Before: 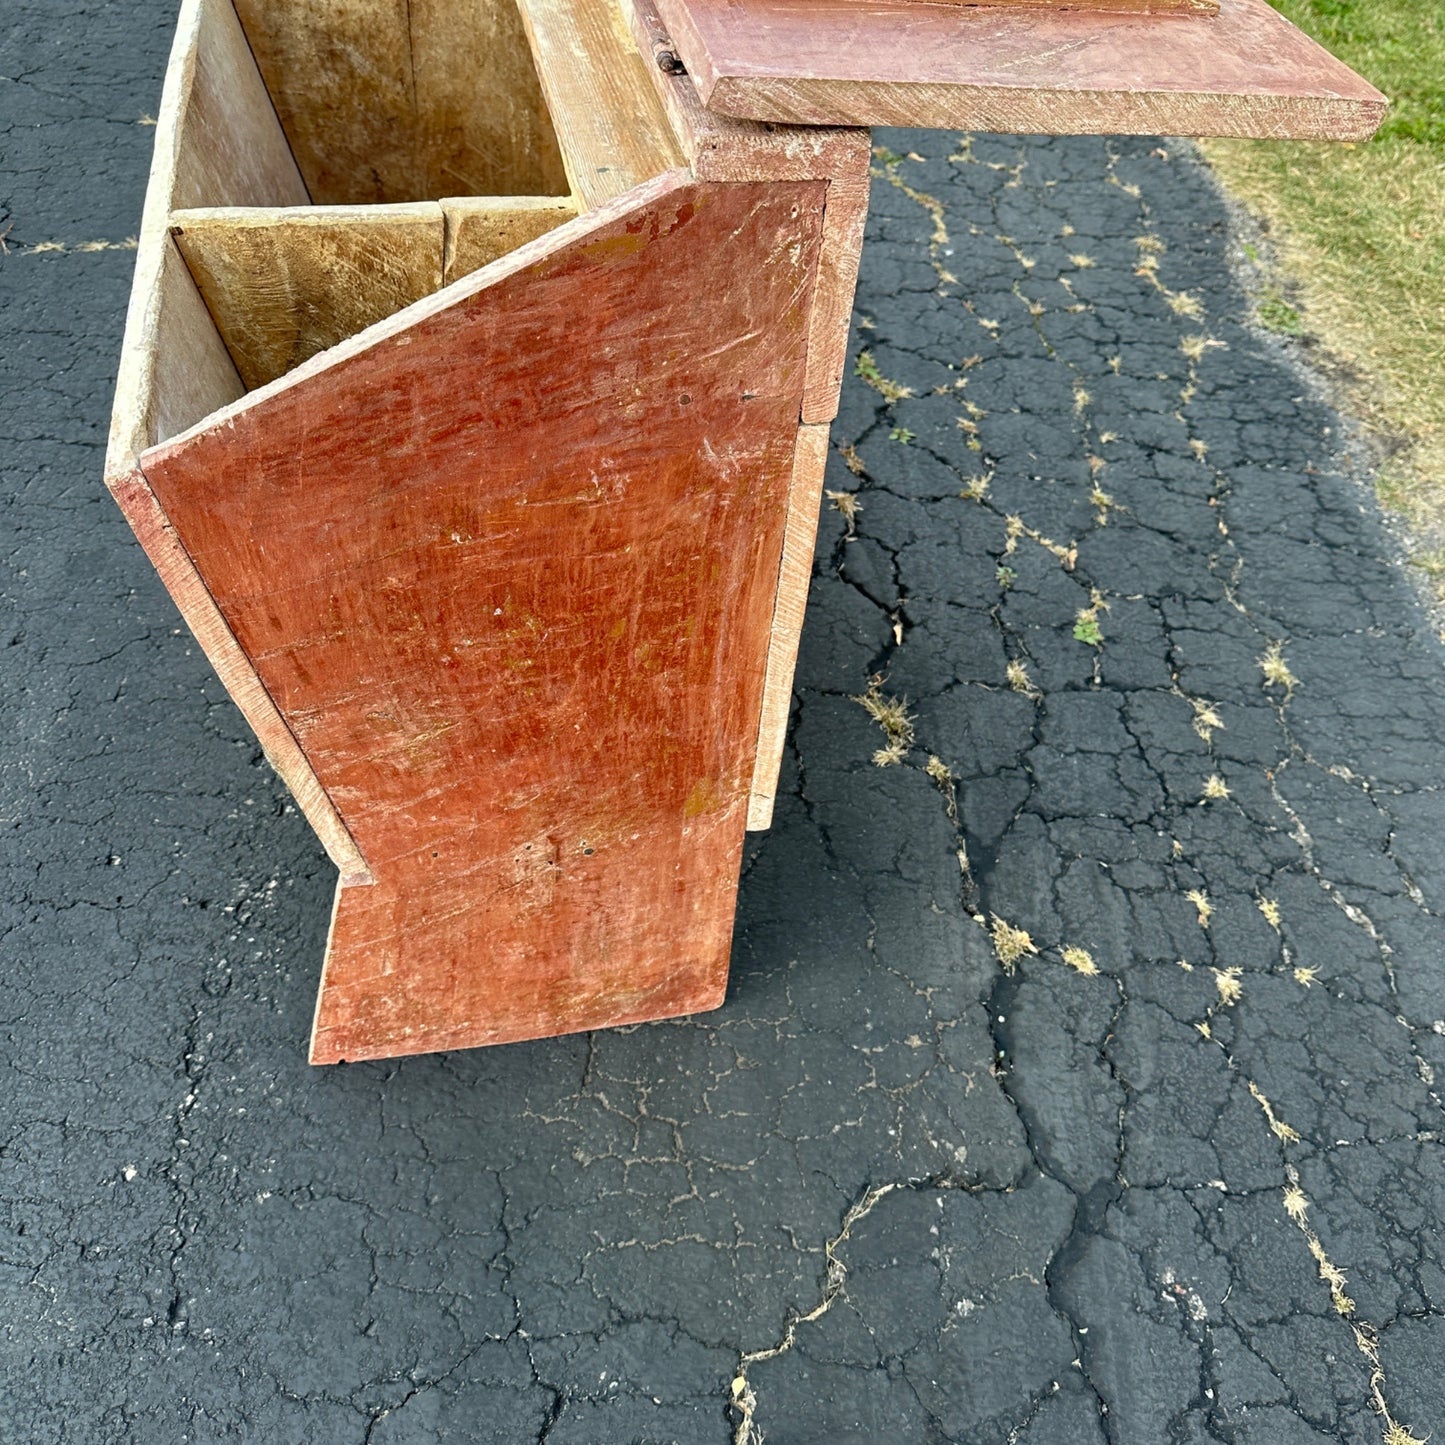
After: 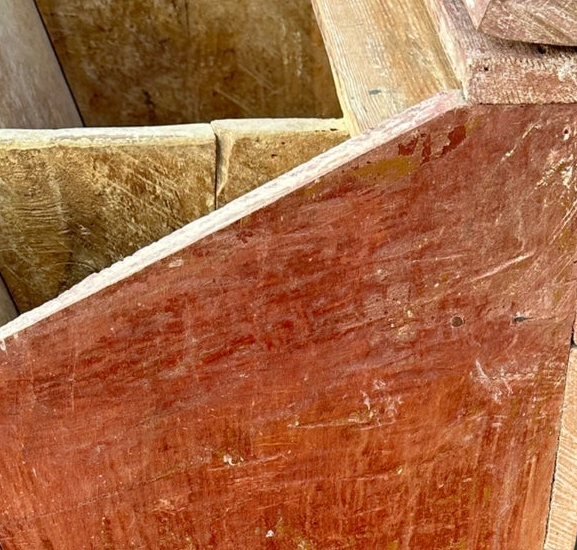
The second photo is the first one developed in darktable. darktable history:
crop: left 15.779%, top 5.43%, right 44.238%, bottom 56.461%
